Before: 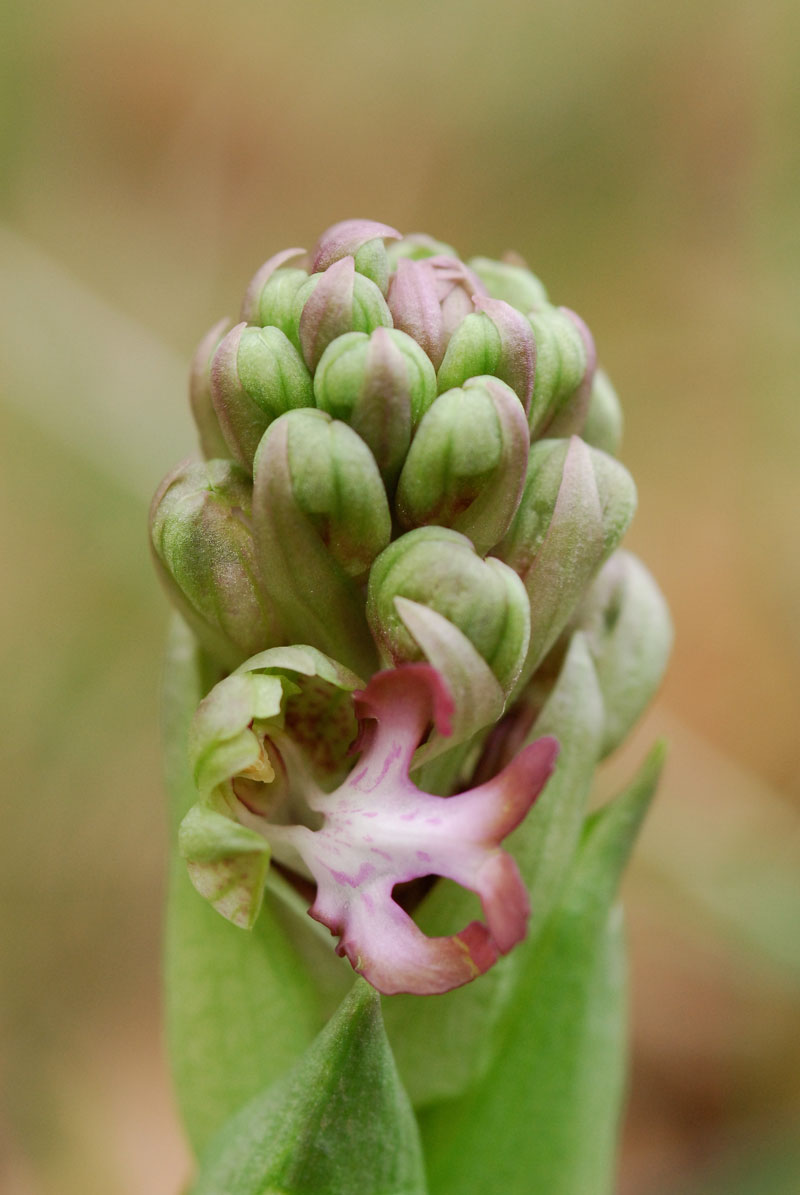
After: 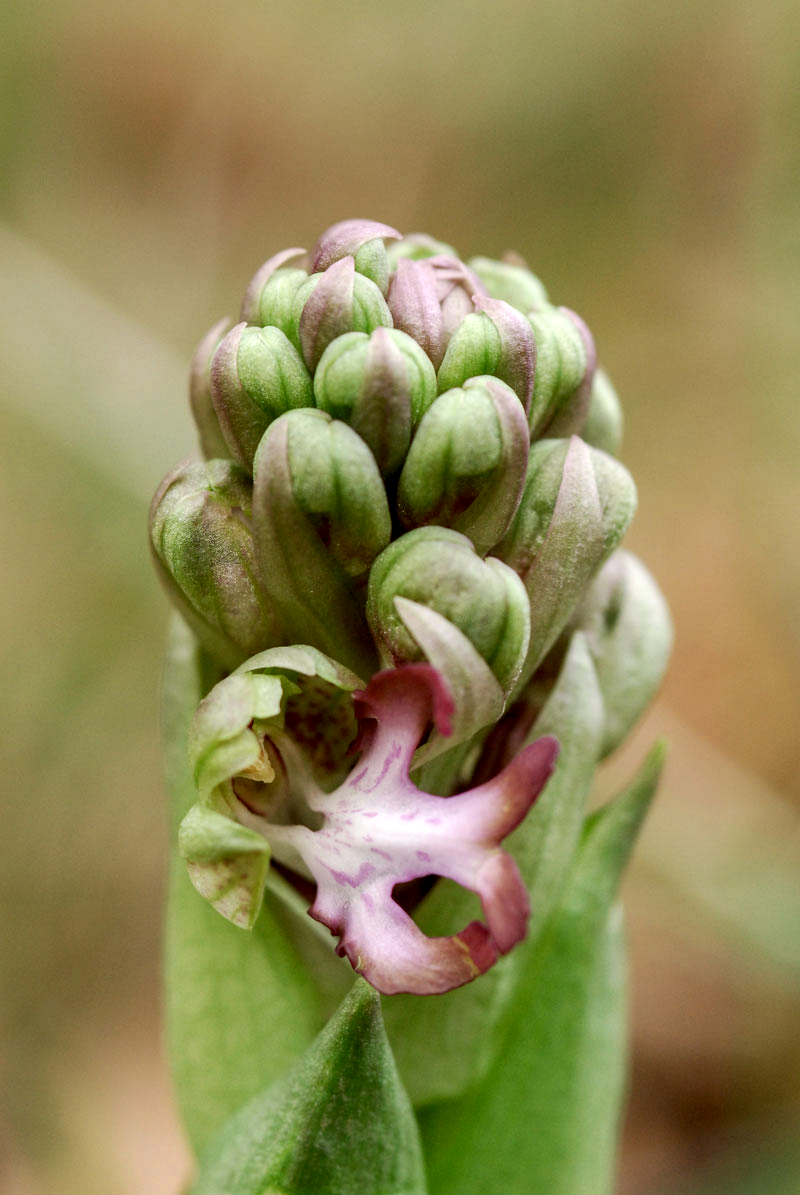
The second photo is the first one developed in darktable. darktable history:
local contrast: highlights 60%, shadows 61%, detail 160%
